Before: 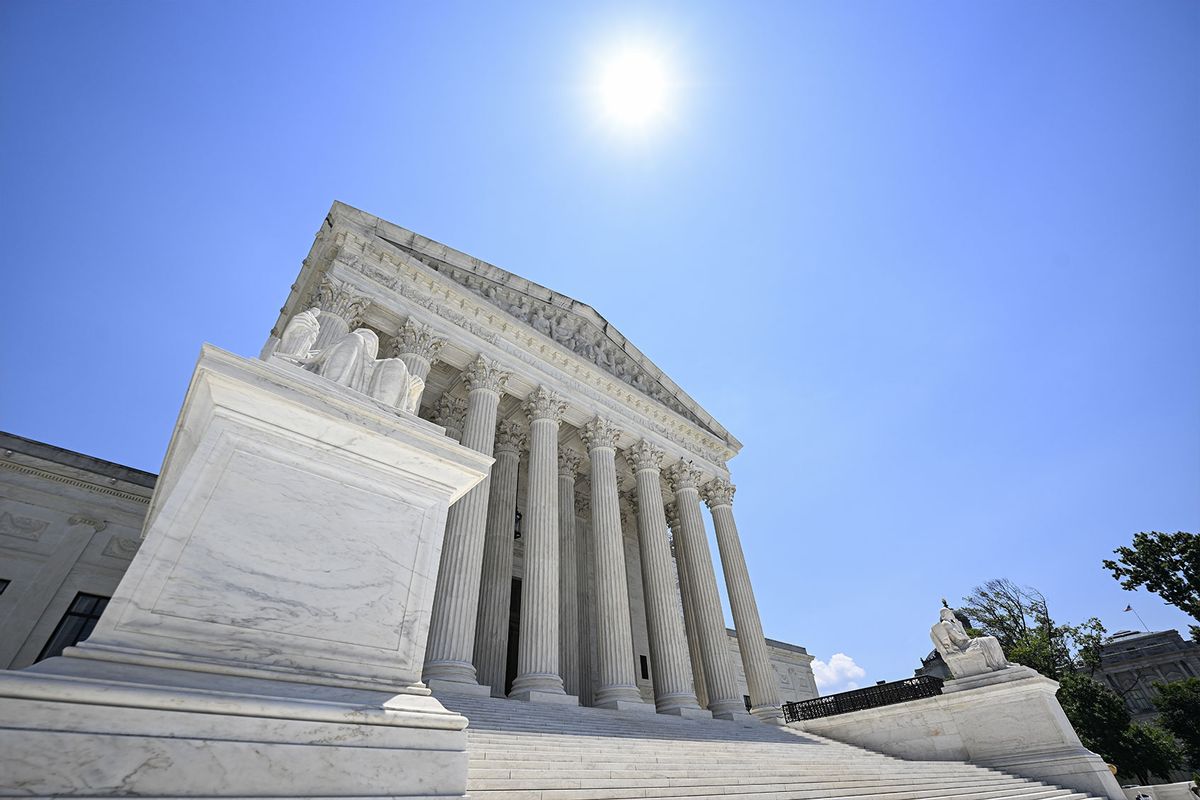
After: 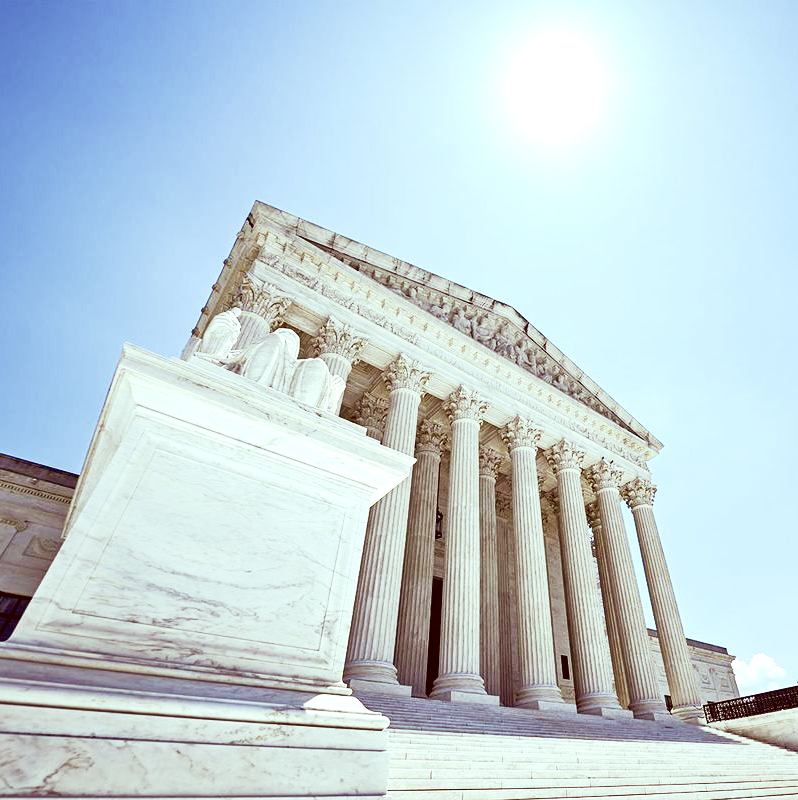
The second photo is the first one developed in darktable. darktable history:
exposure: black level correction 0.001, exposure 0.499 EV, compensate highlight preservation false
crop and rotate: left 6.623%, right 26.866%
base curve: curves: ch0 [(0, 0) (0.028, 0.03) (0.121, 0.232) (0.46, 0.748) (0.859, 0.968) (1, 1)], preserve colors none
velvia: on, module defaults
tone equalizer: -7 EV 0.158 EV, -6 EV 0.587 EV, -5 EV 1.17 EV, -4 EV 1.34 EV, -3 EV 1.12 EV, -2 EV 0.6 EV, -1 EV 0.153 EV, mask exposure compensation -0.486 EV
contrast brightness saturation: contrast 0.091, brightness -0.6, saturation 0.167
color correction: highlights a* -7.28, highlights b* -0.19, shadows a* 20.06, shadows b* 11.7
